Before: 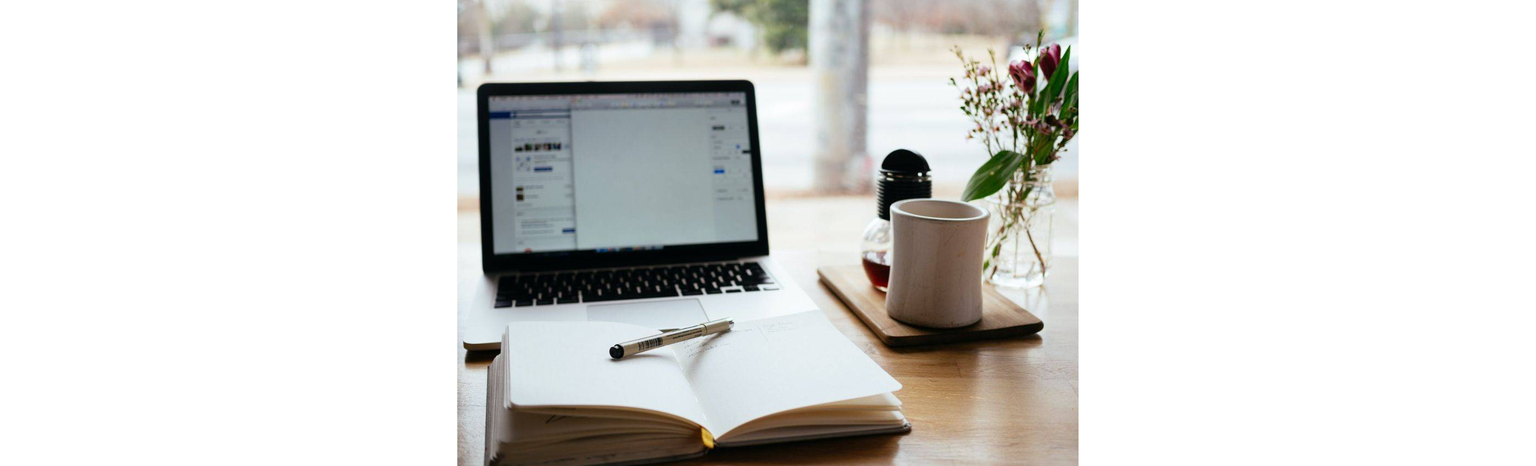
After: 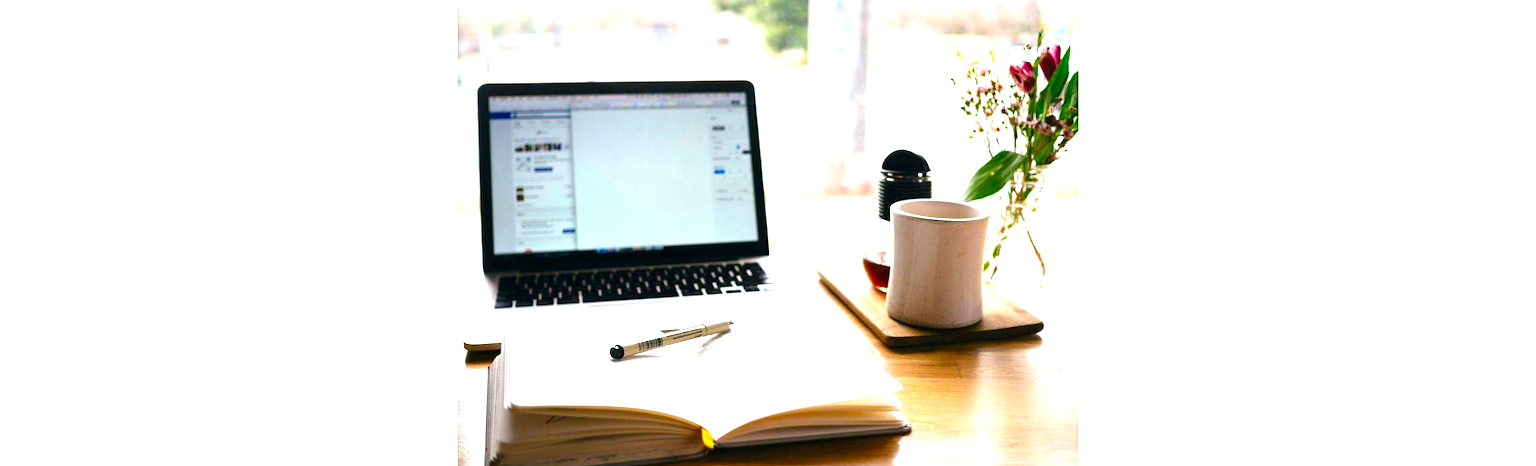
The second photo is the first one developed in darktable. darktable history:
color balance rgb: perceptual saturation grading › global saturation 20%, global vibrance 20%
exposure: exposure 1.25 EV, compensate exposure bias true, compensate highlight preservation false
contrast brightness saturation: contrast 0.04, saturation 0.07
